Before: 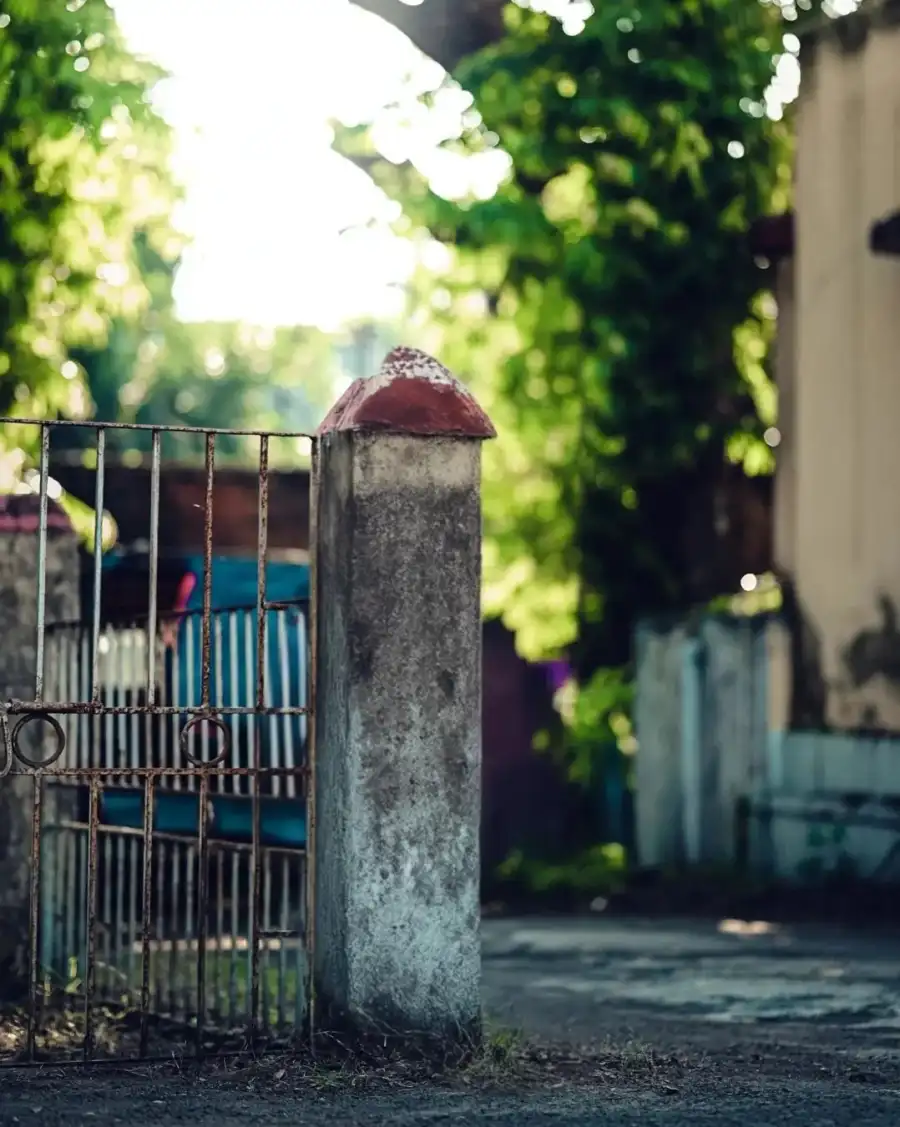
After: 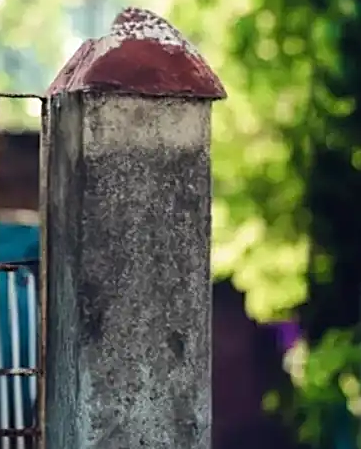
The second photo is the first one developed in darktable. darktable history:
sharpen: on, module defaults
crop: left 30.05%, top 30.157%, right 29.755%, bottom 29.97%
